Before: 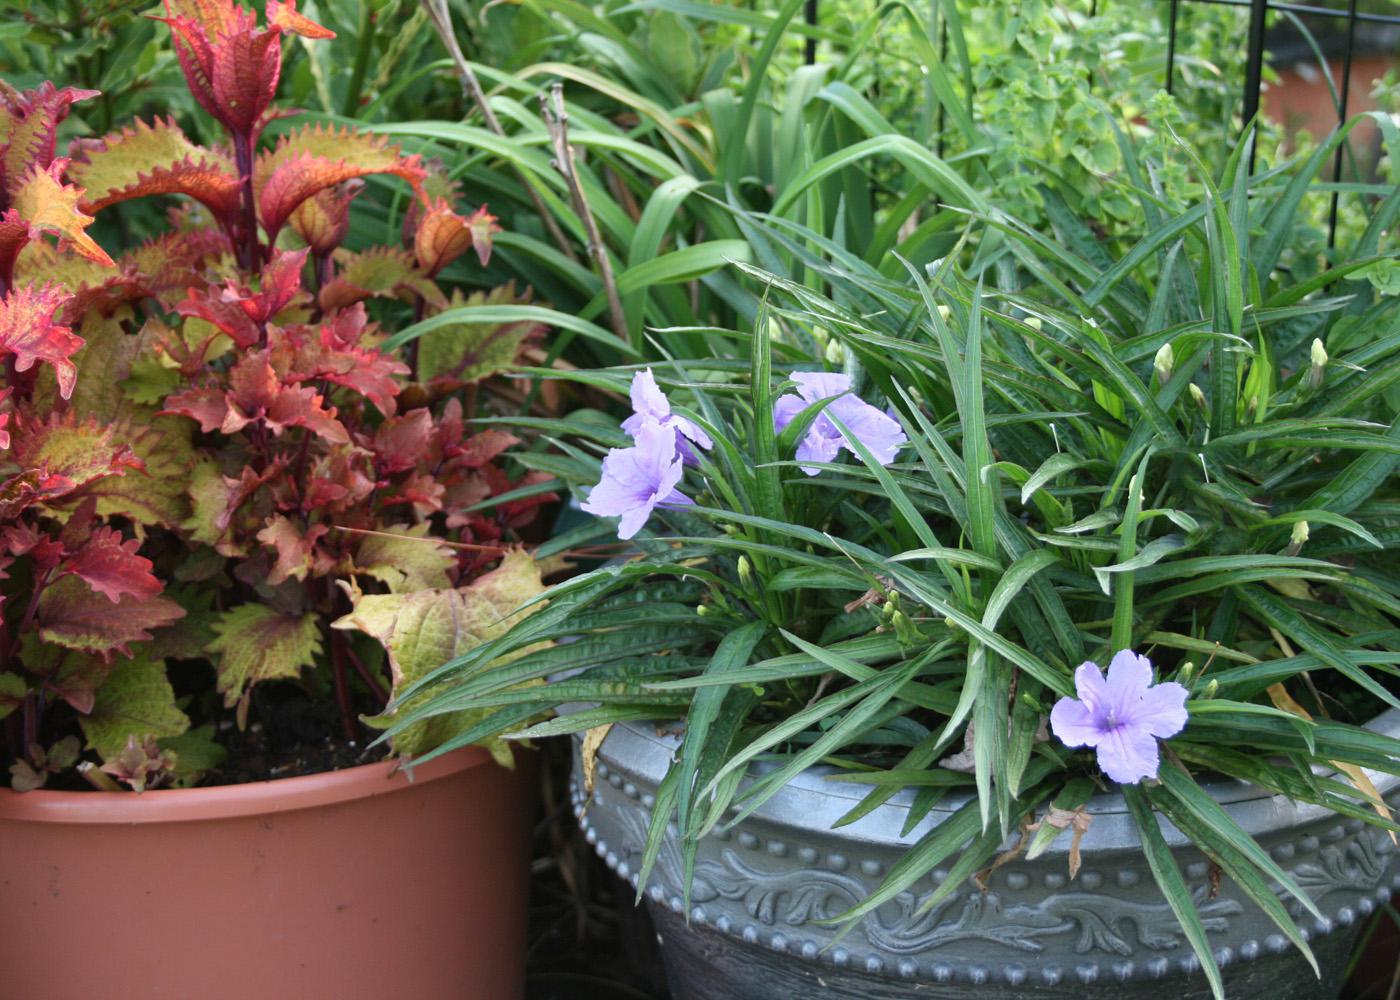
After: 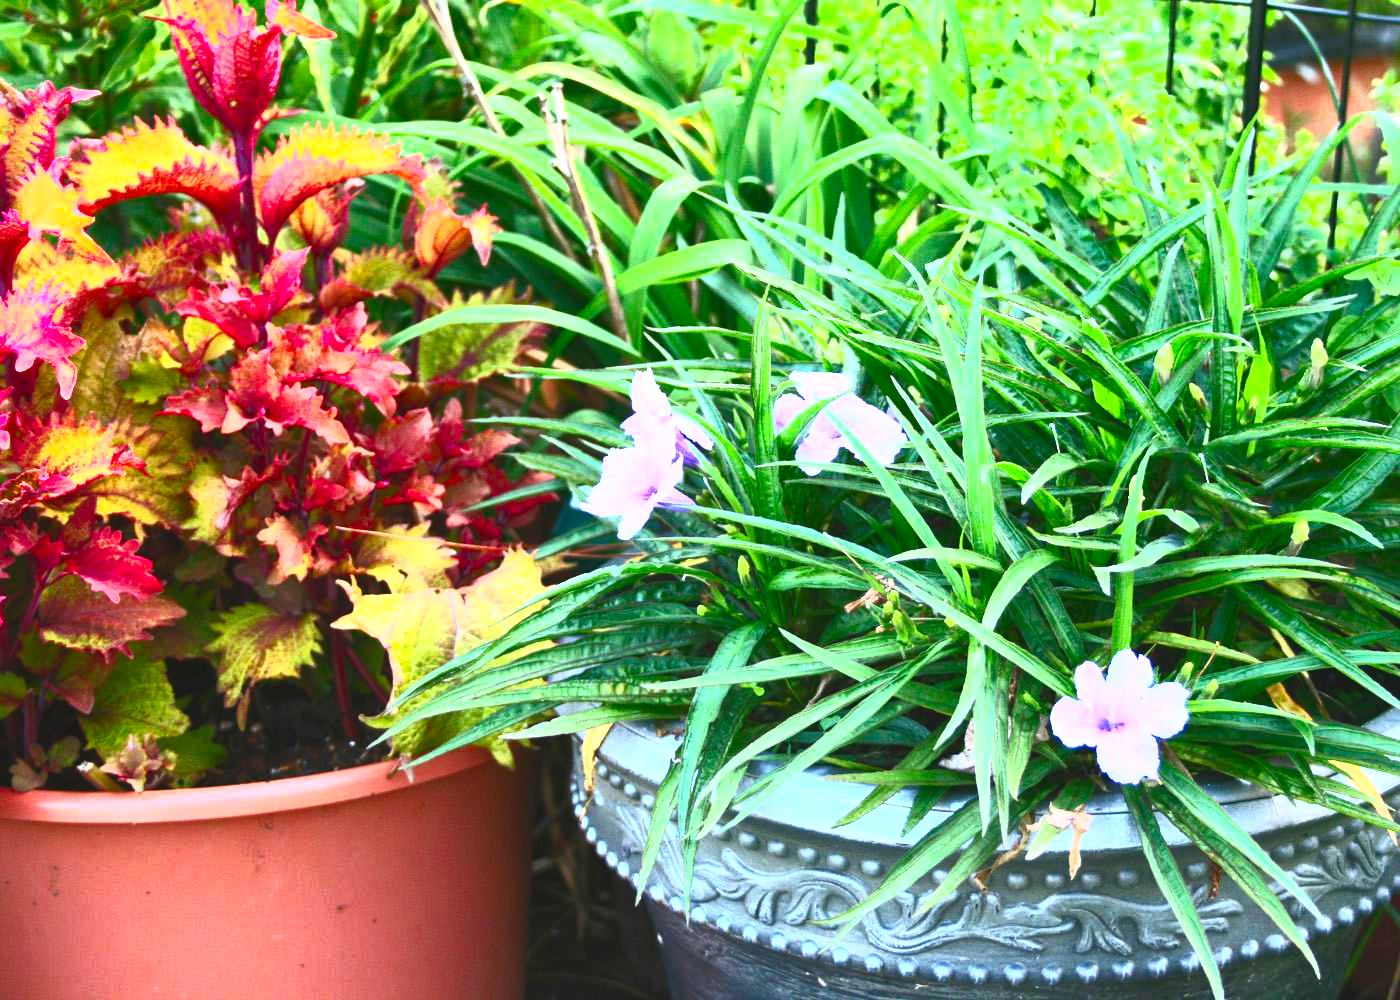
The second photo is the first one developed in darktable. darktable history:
local contrast: mode bilateral grid, contrast 20, coarseness 50, detail 120%, midtone range 0.2
contrast brightness saturation: contrast 1, brightness 1, saturation 1
